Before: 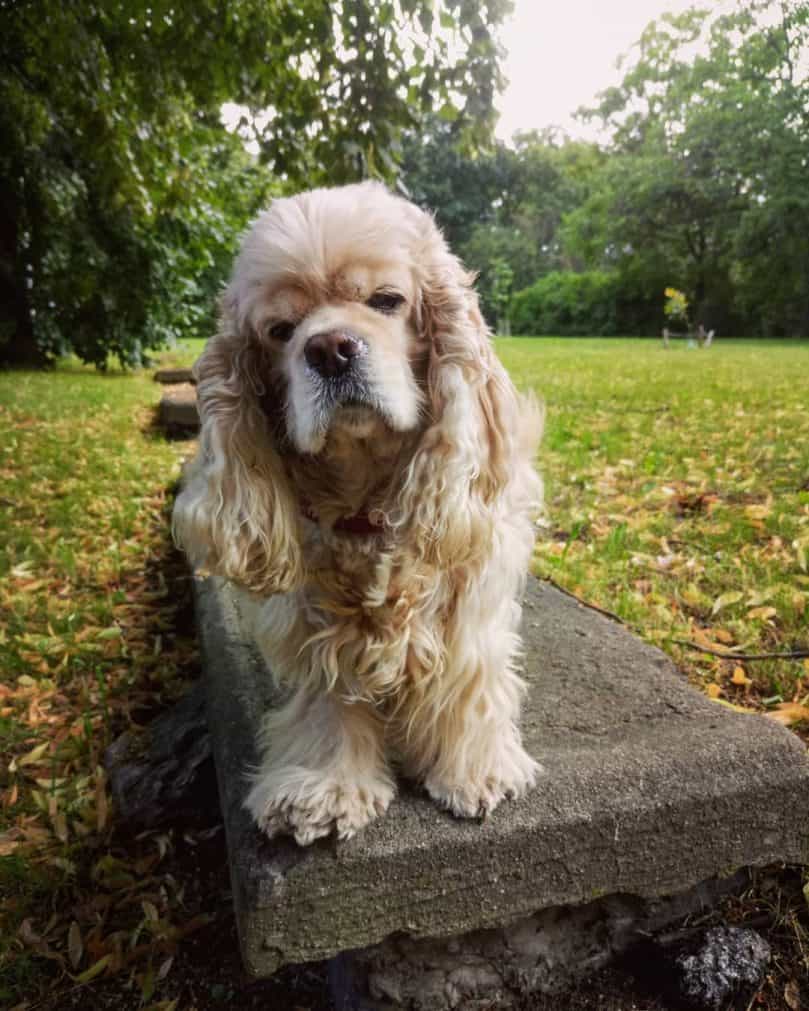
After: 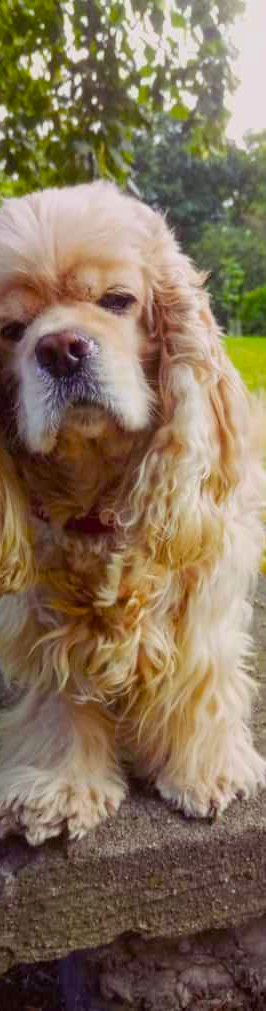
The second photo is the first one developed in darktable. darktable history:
color balance rgb: shadows lift › chroma 6.165%, shadows lift › hue 304.59°, linear chroma grading › global chroma 15.131%, perceptual saturation grading › global saturation 29.912%, contrast -10.348%
crop: left 33.283%, right 33.745%
